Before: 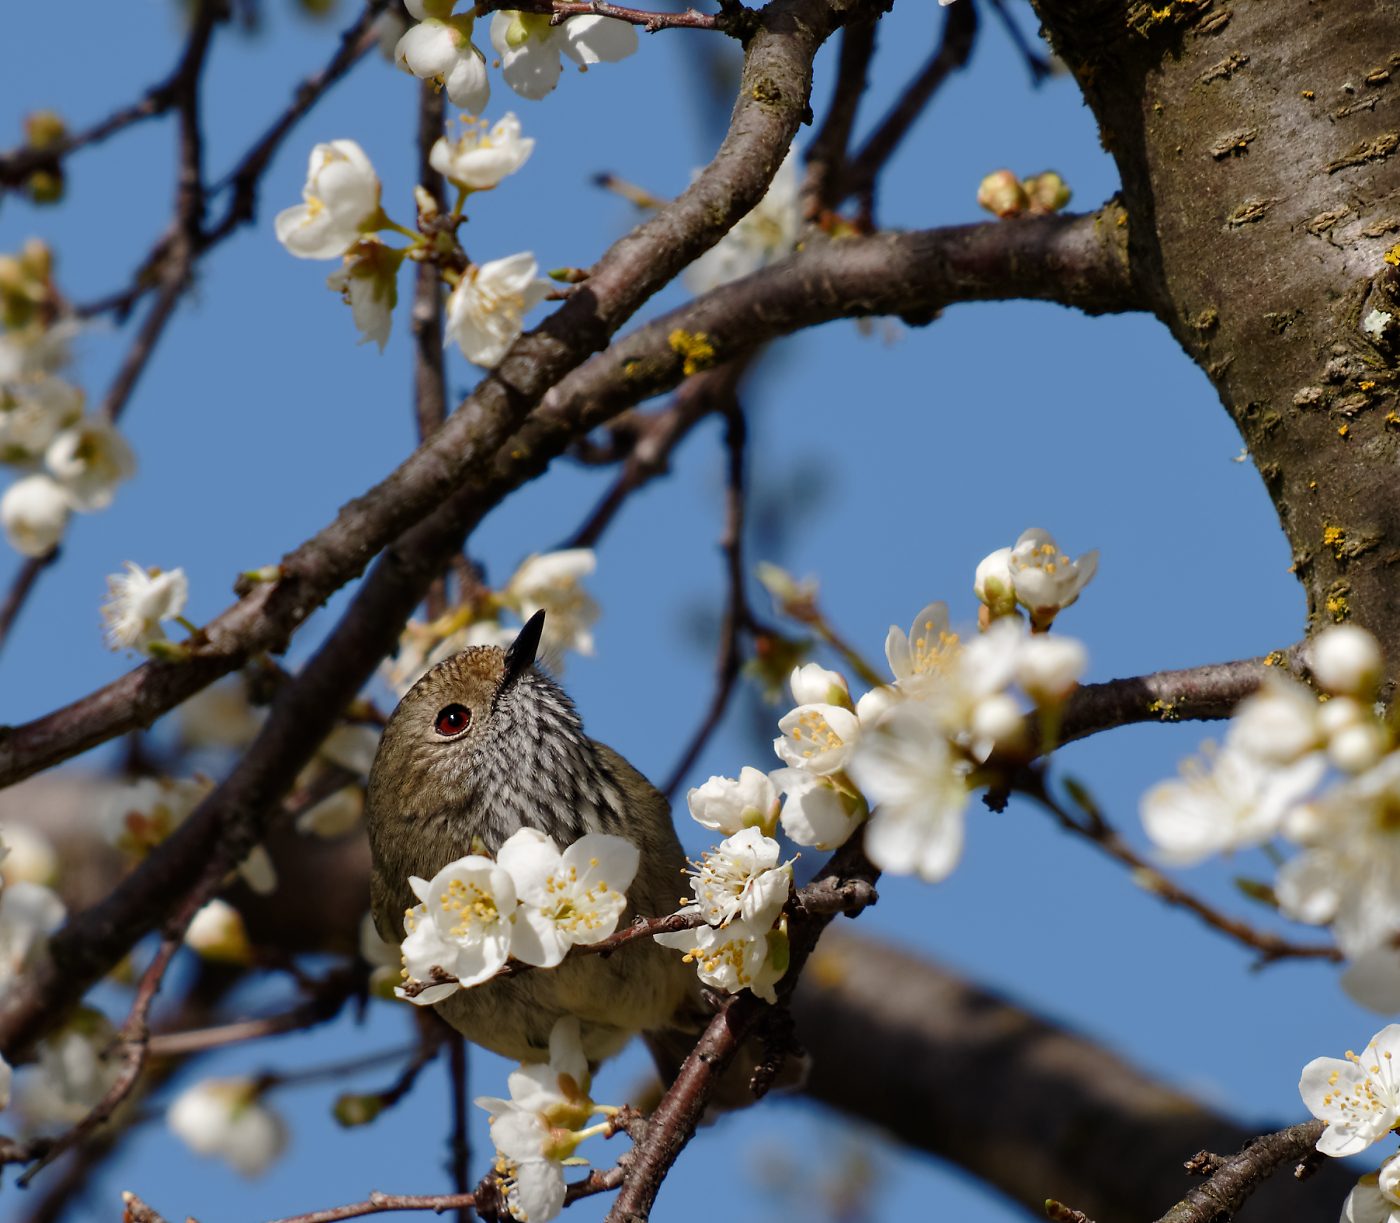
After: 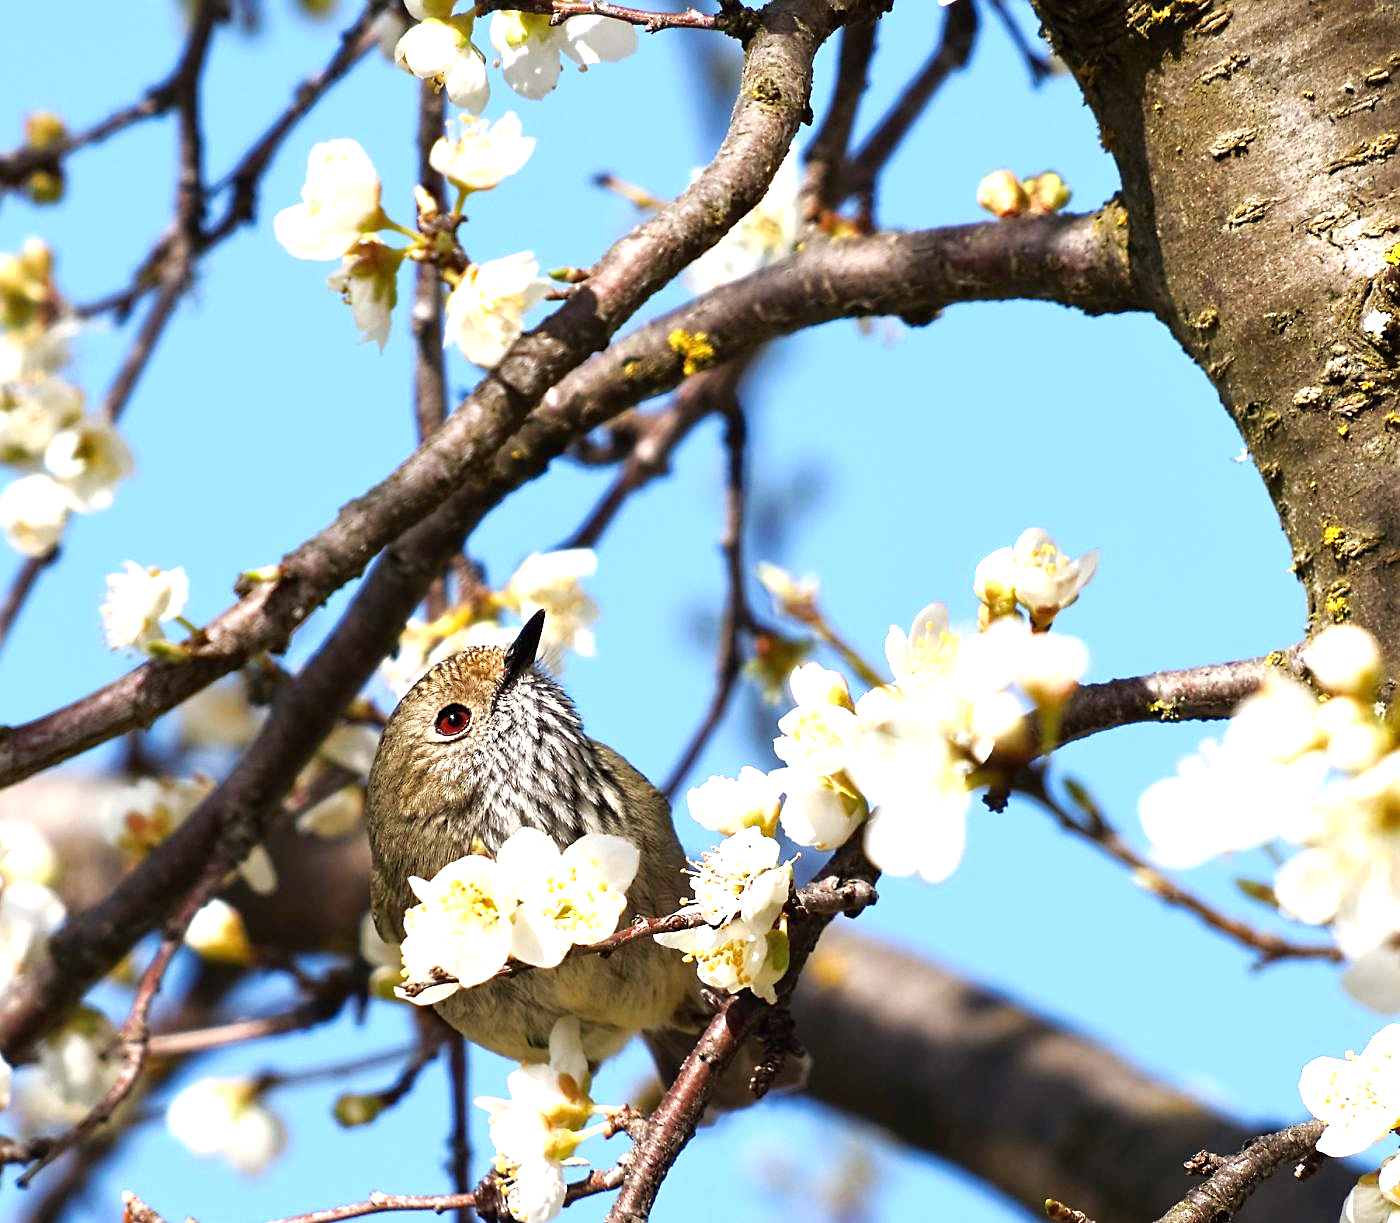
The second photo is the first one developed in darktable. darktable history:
exposure: black level correction 0, exposure 1.015 EV, compensate exposure bias true, compensate highlight preservation false
sharpen: on, module defaults
